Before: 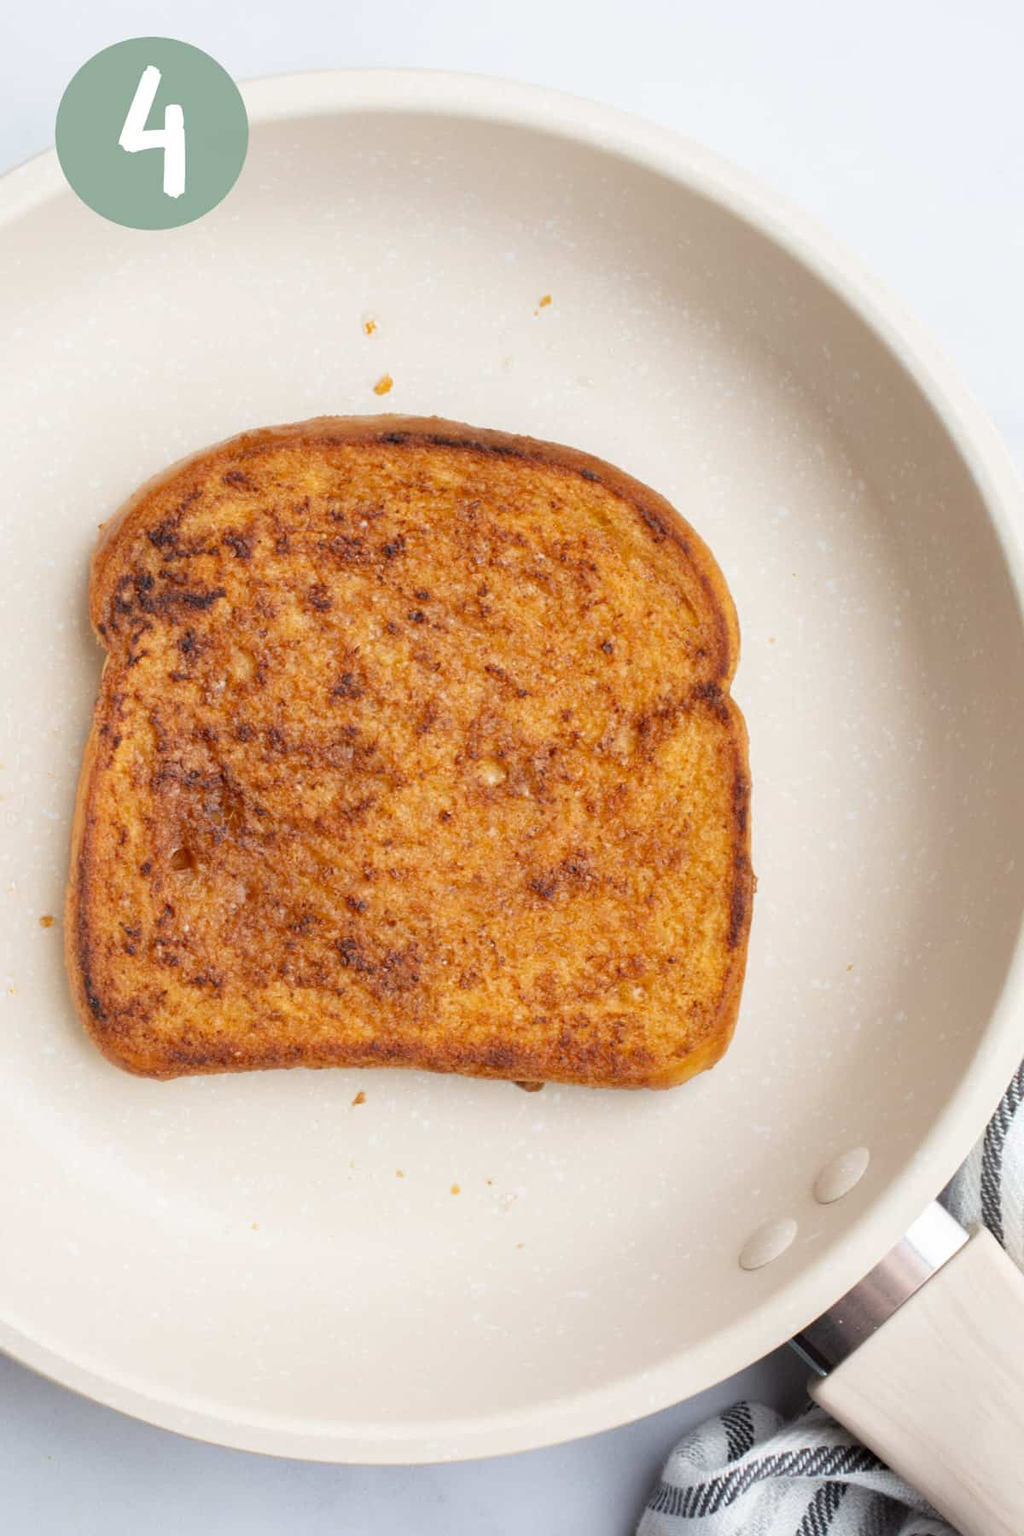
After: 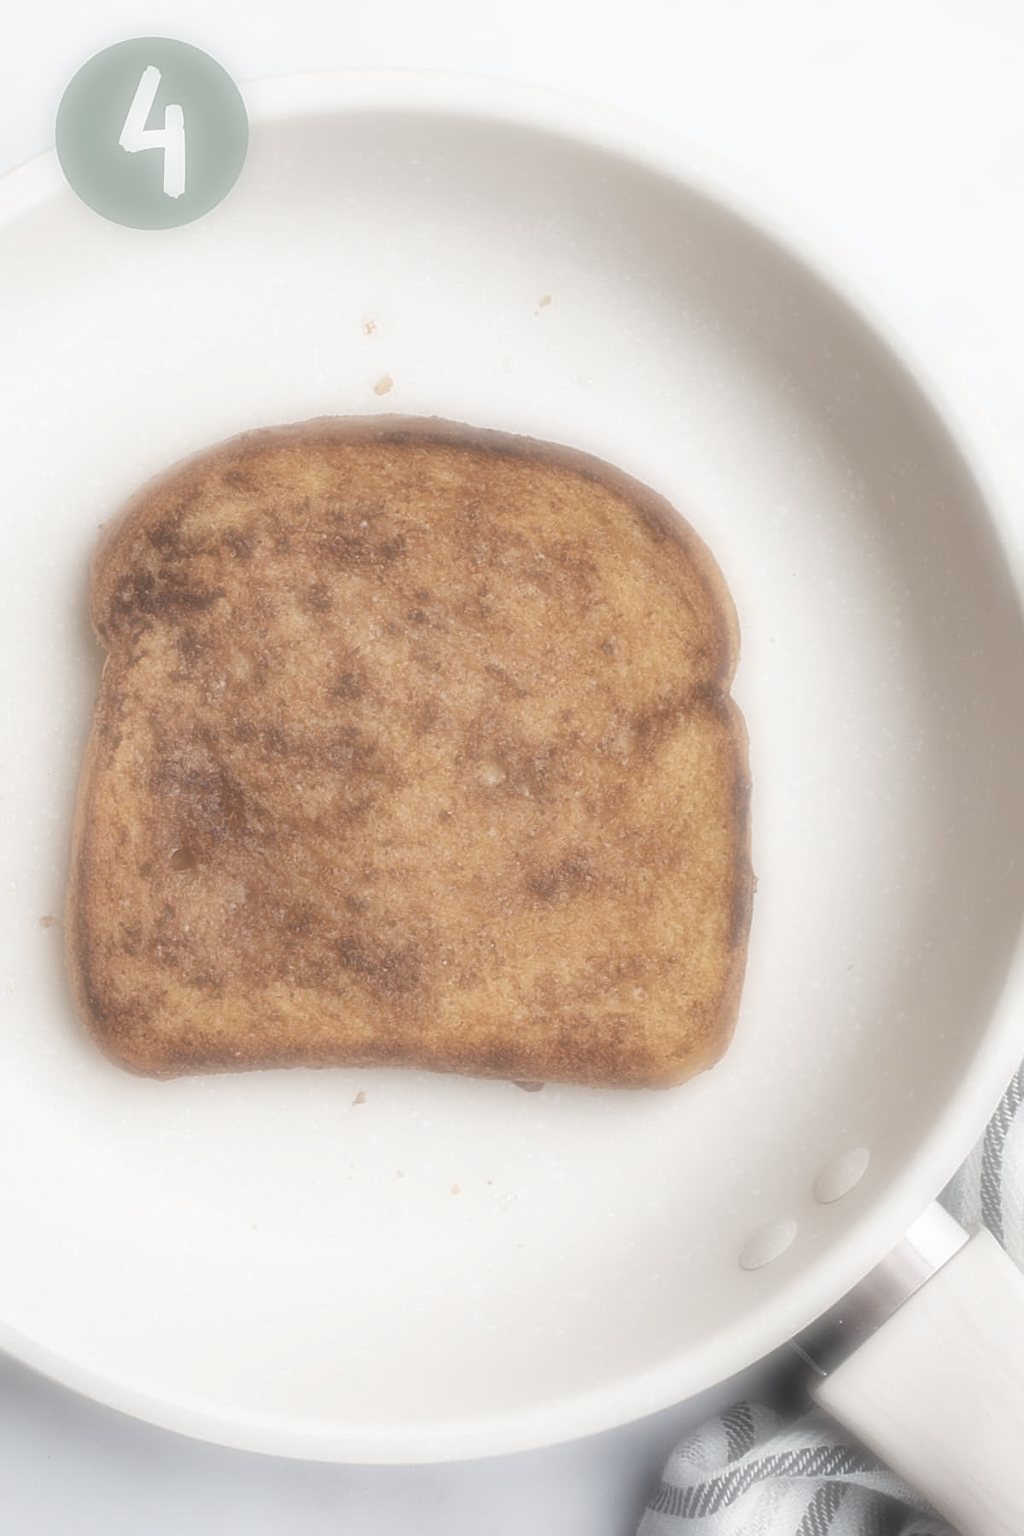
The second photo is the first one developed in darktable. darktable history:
color correction: saturation 0.5
soften: on, module defaults
sharpen: on, module defaults
